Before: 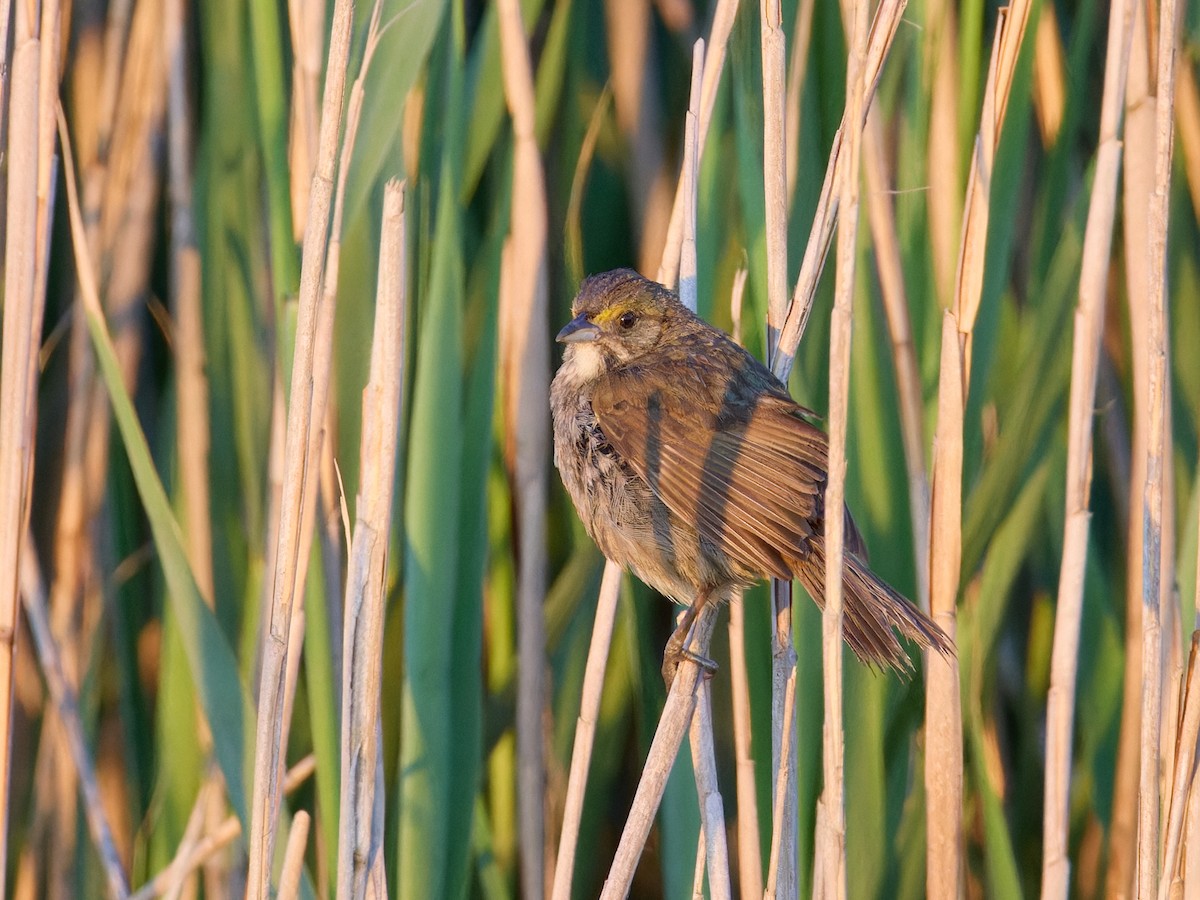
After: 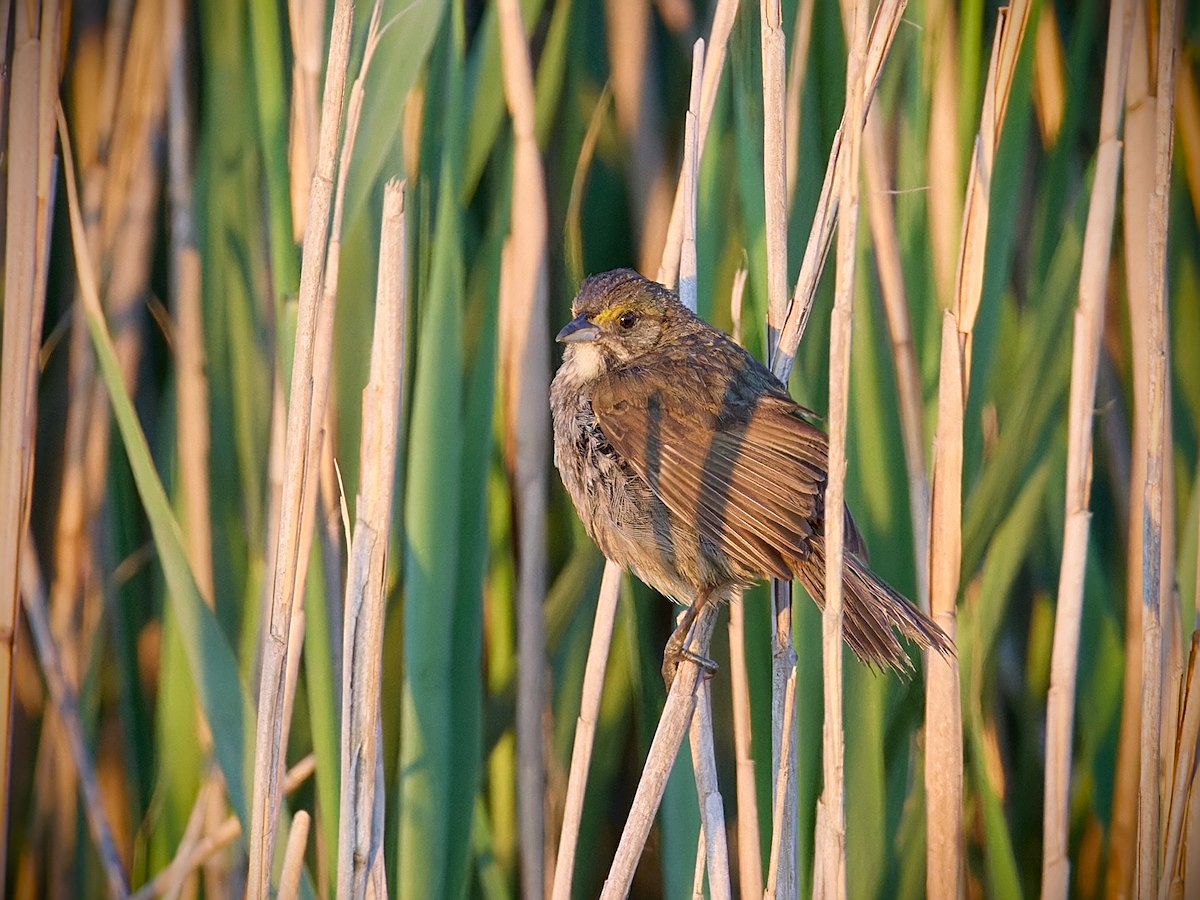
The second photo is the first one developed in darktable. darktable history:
sharpen: on, module defaults
vignetting: brightness -0.991, saturation 0.498
